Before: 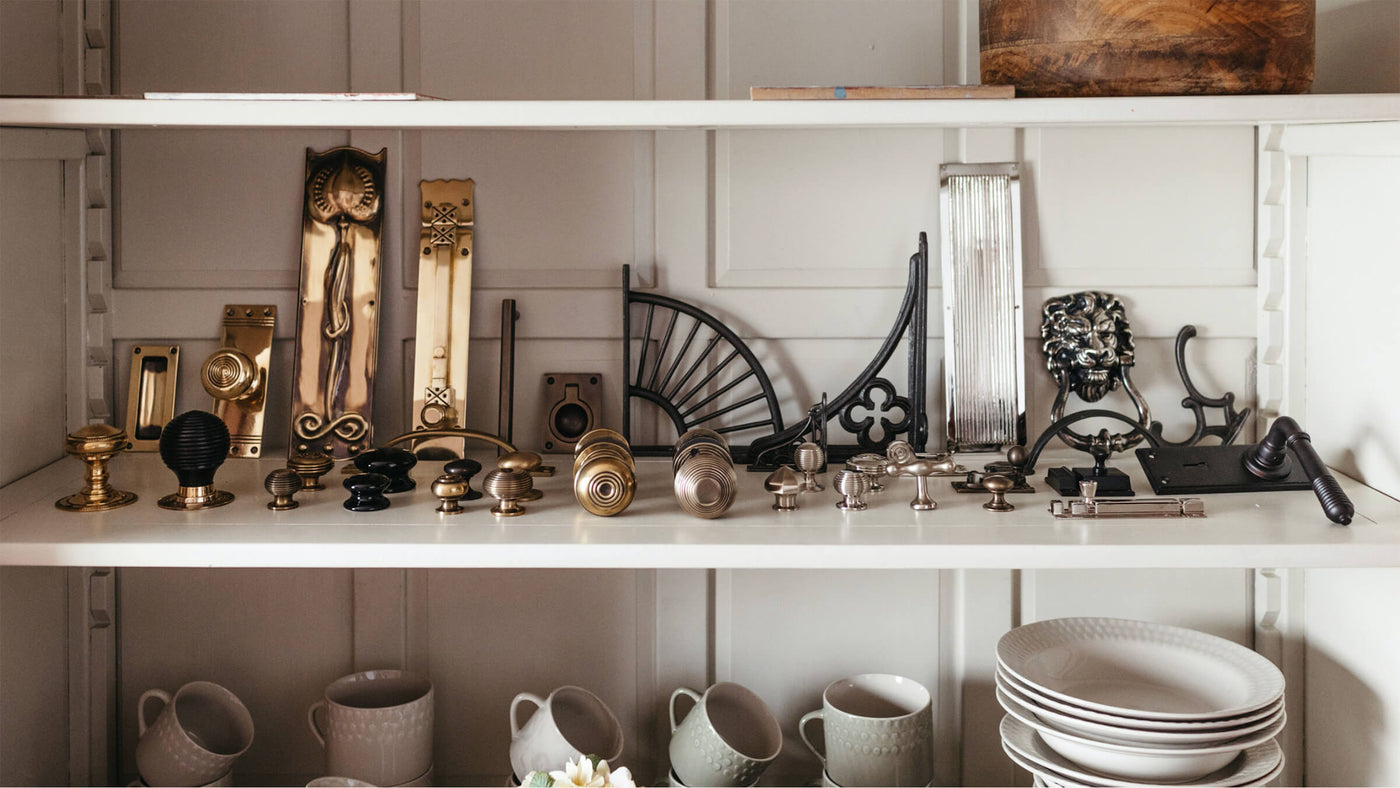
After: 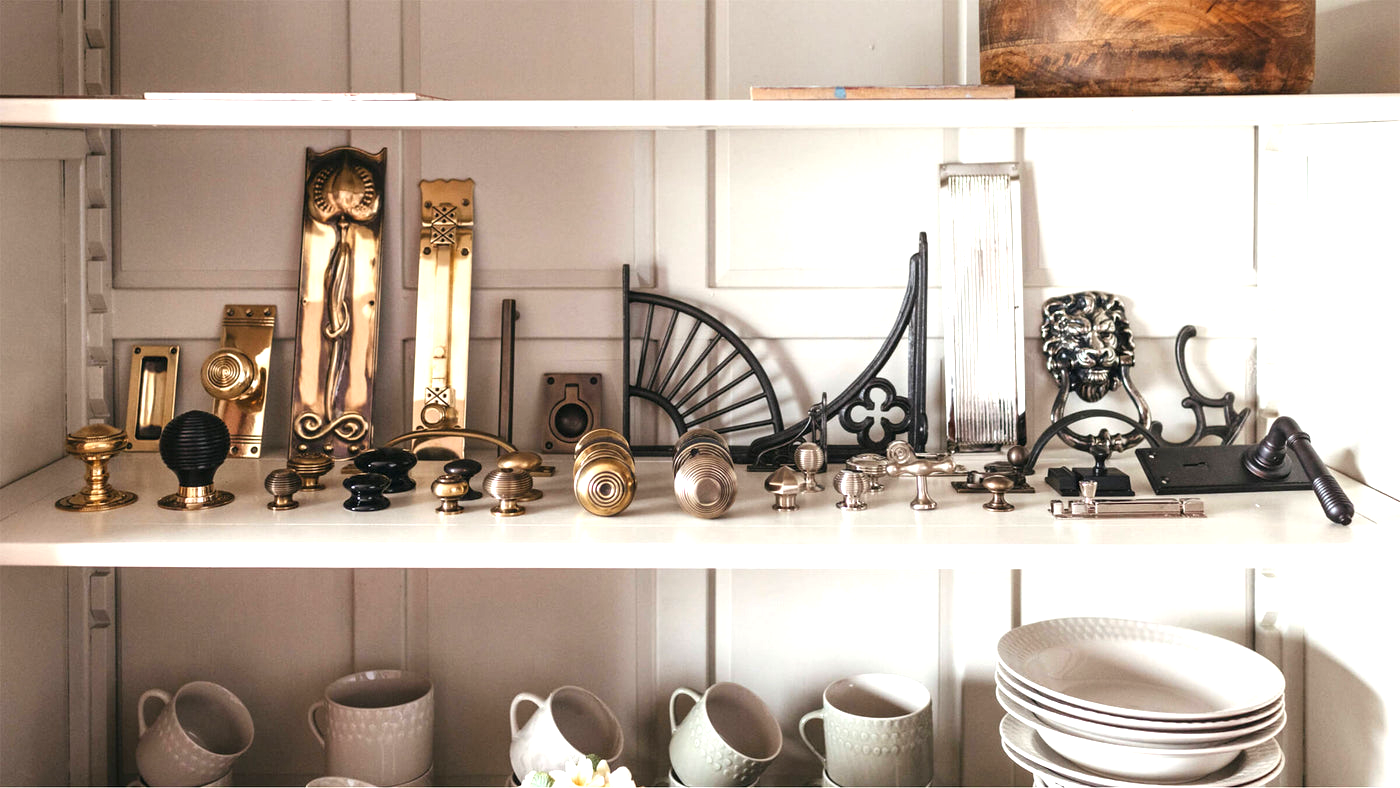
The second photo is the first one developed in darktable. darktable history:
exposure: exposure 0.939 EV, compensate highlight preservation false
